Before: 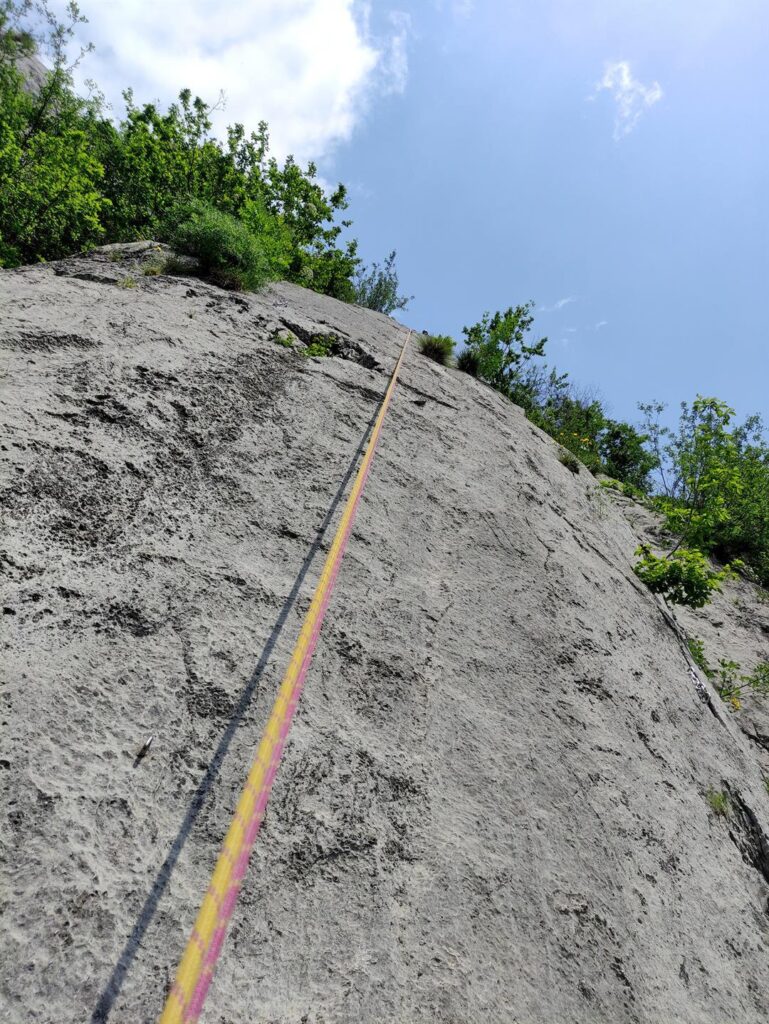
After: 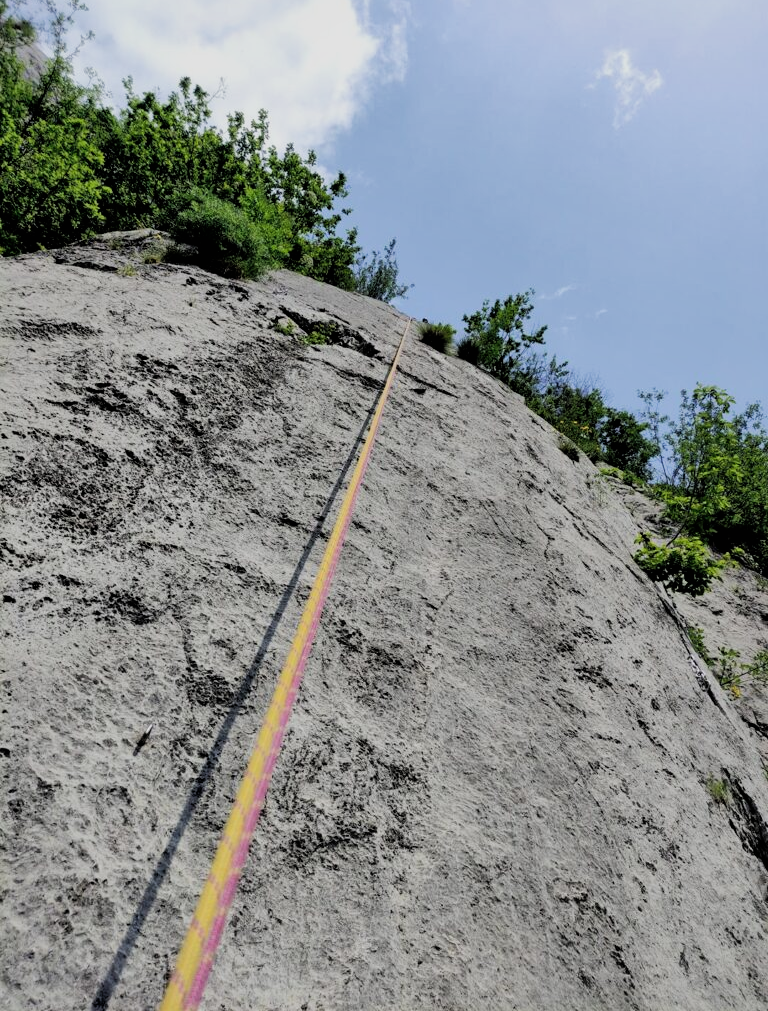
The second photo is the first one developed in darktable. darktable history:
crop: top 1.201%, right 0.093%
filmic rgb: black relative exposure -5.01 EV, white relative exposure 3.5 EV, hardness 3.16, contrast 1.395, highlights saturation mix -49.77%
shadows and highlights: on, module defaults
